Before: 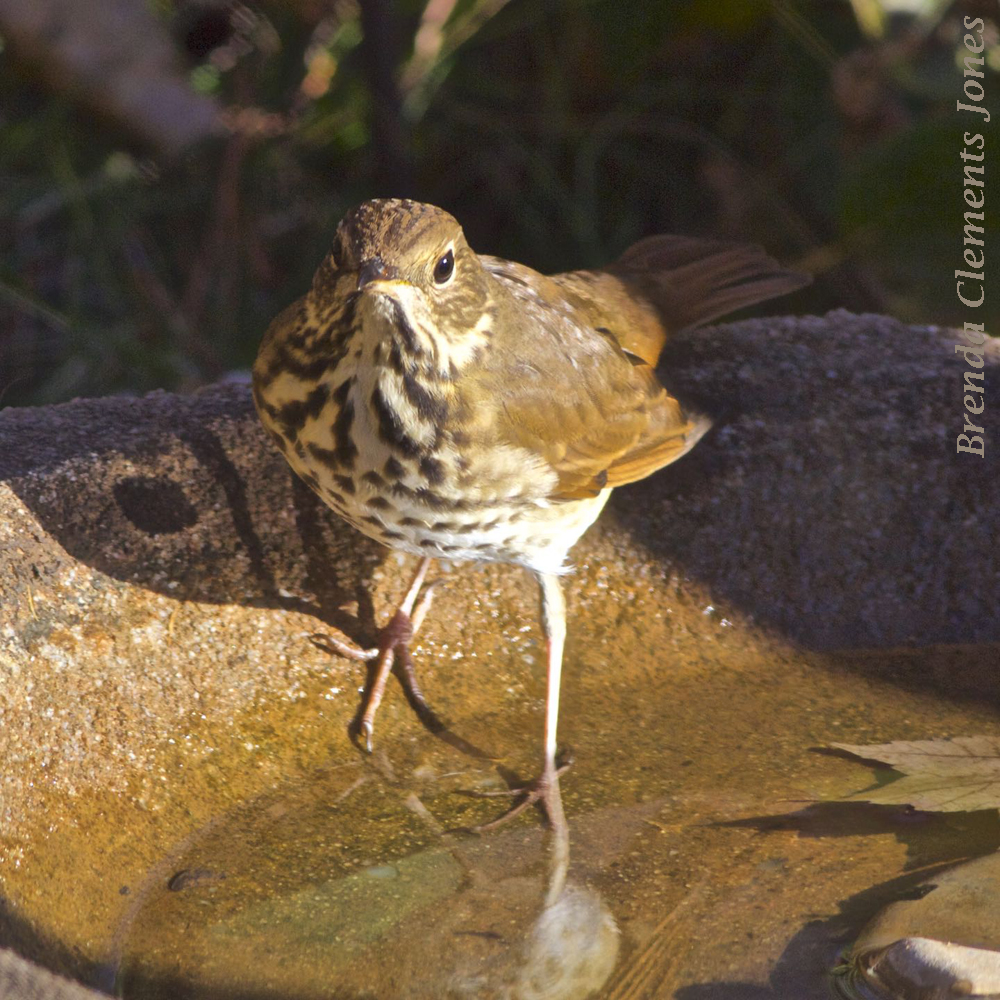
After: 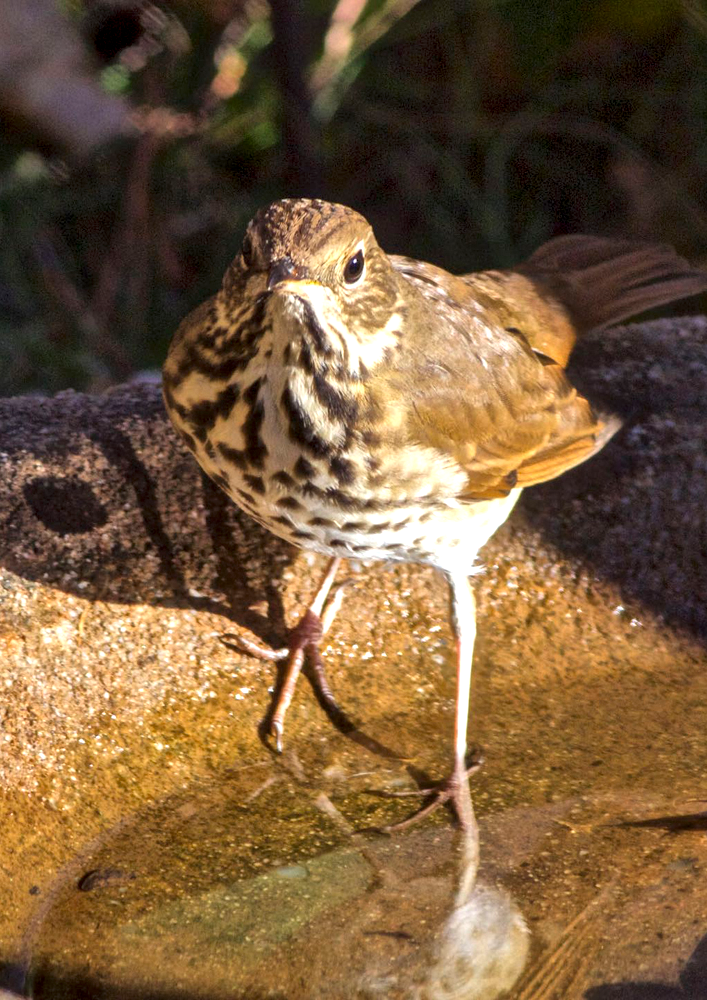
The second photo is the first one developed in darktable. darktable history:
local contrast: highlights 60%, shadows 60%, detail 160%
crop and rotate: left 9.061%, right 20.142%
